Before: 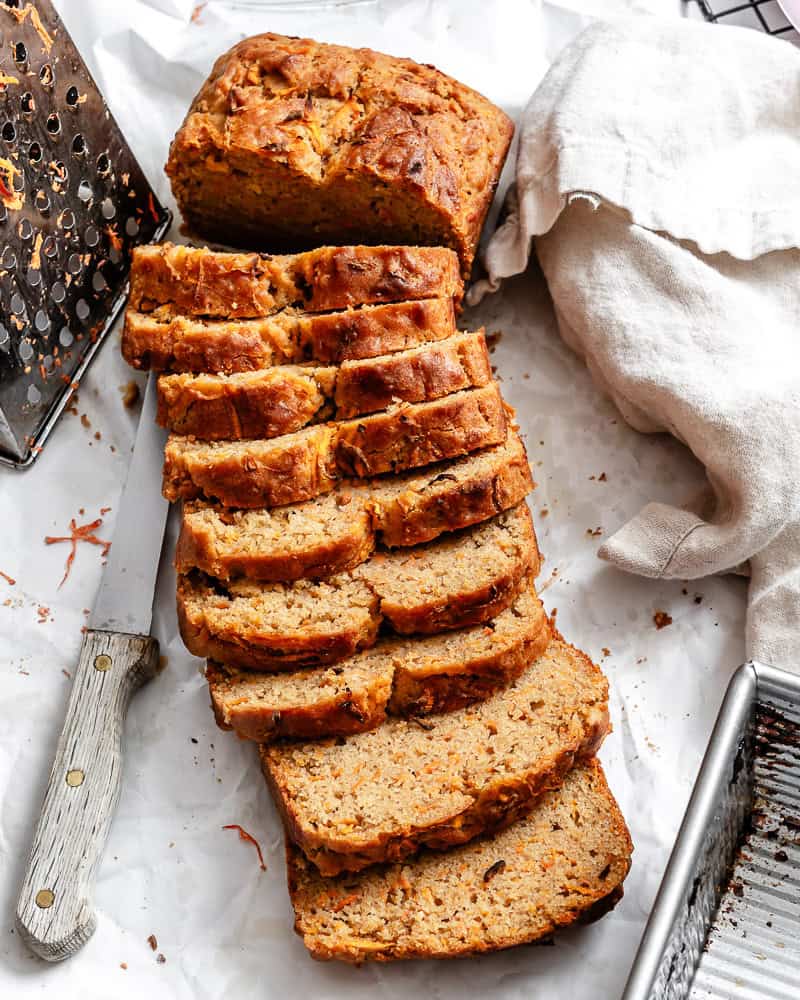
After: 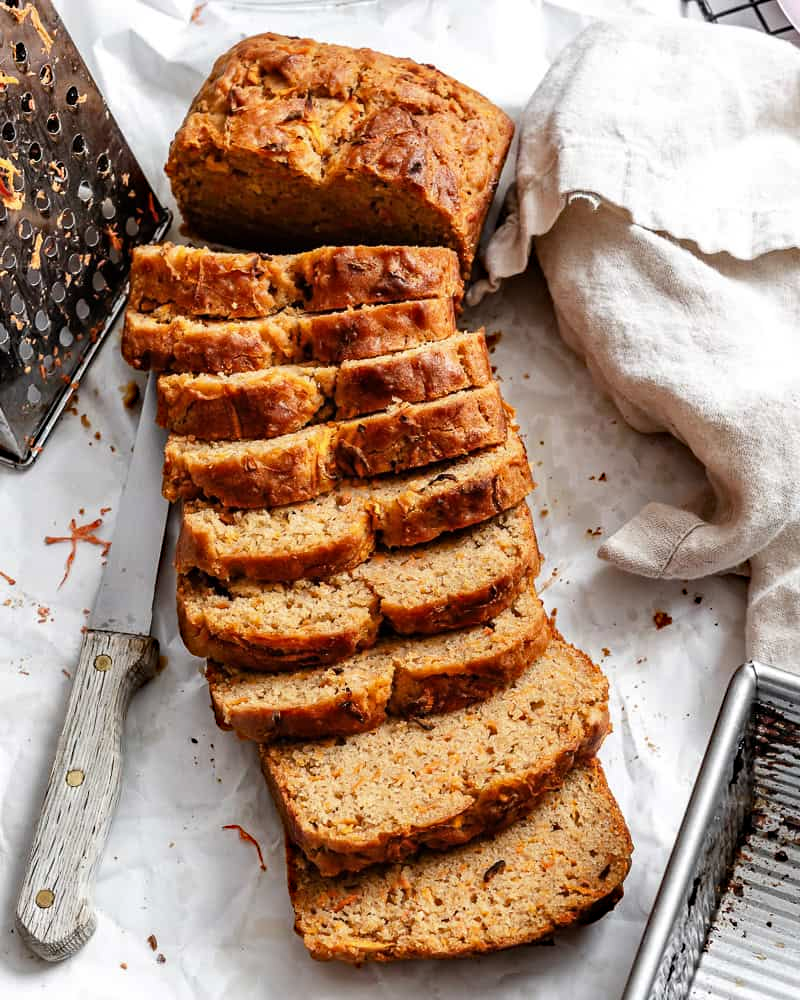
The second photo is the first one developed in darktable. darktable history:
levels: levels [0, 0.51, 1]
haze removal: compatibility mode true, adaptive false
